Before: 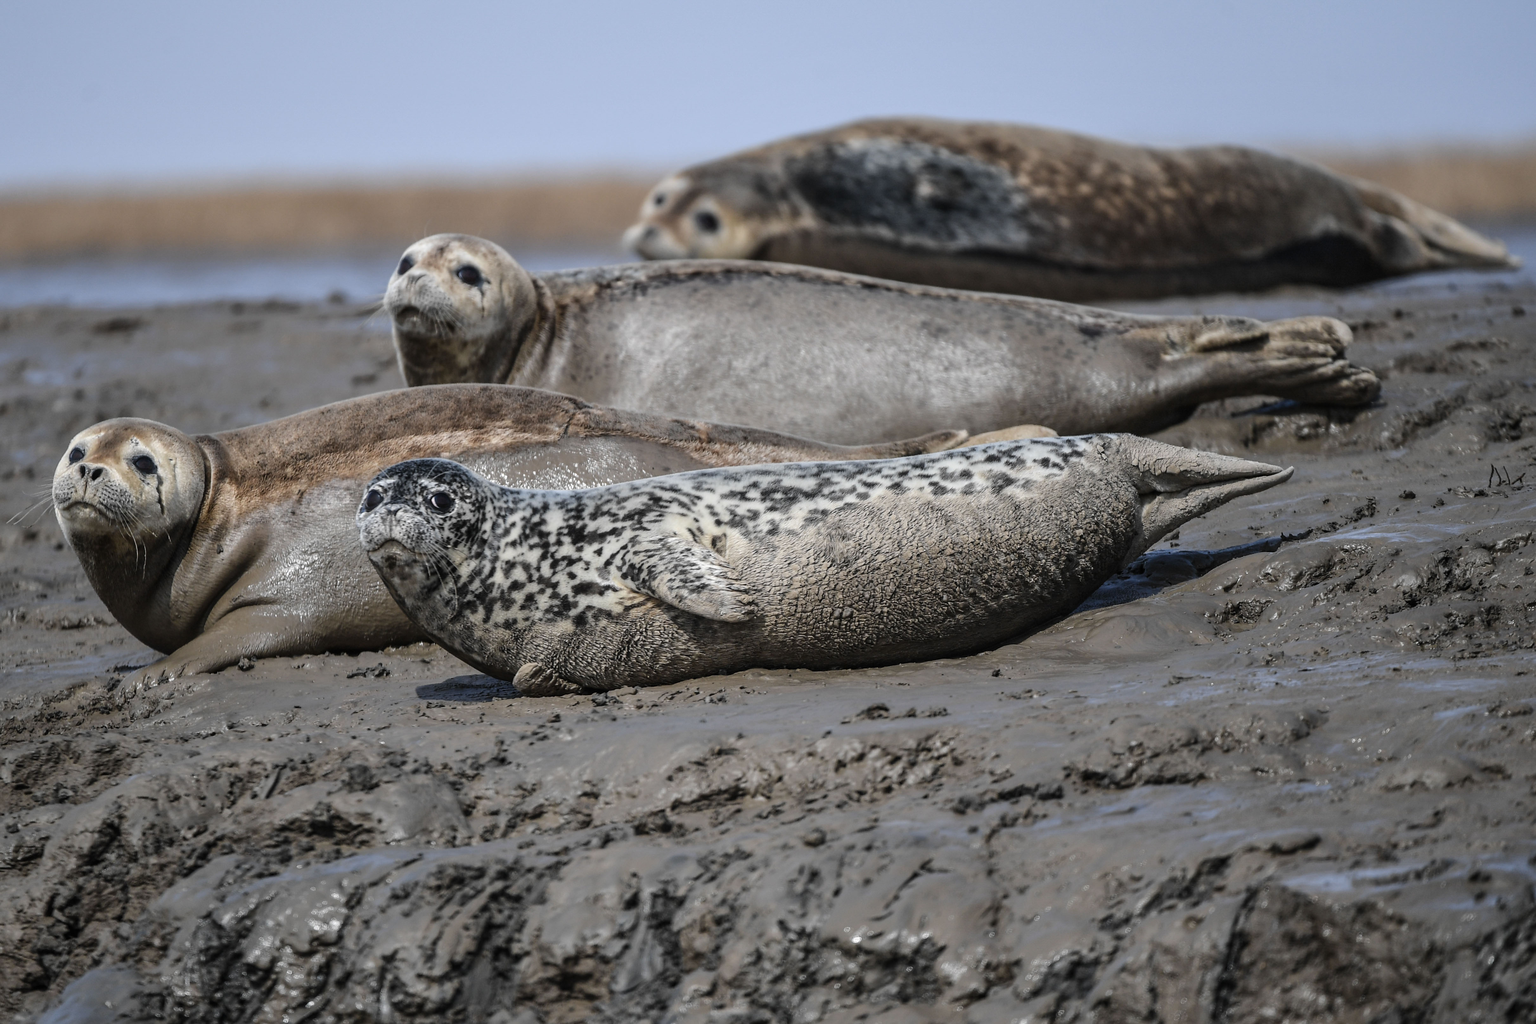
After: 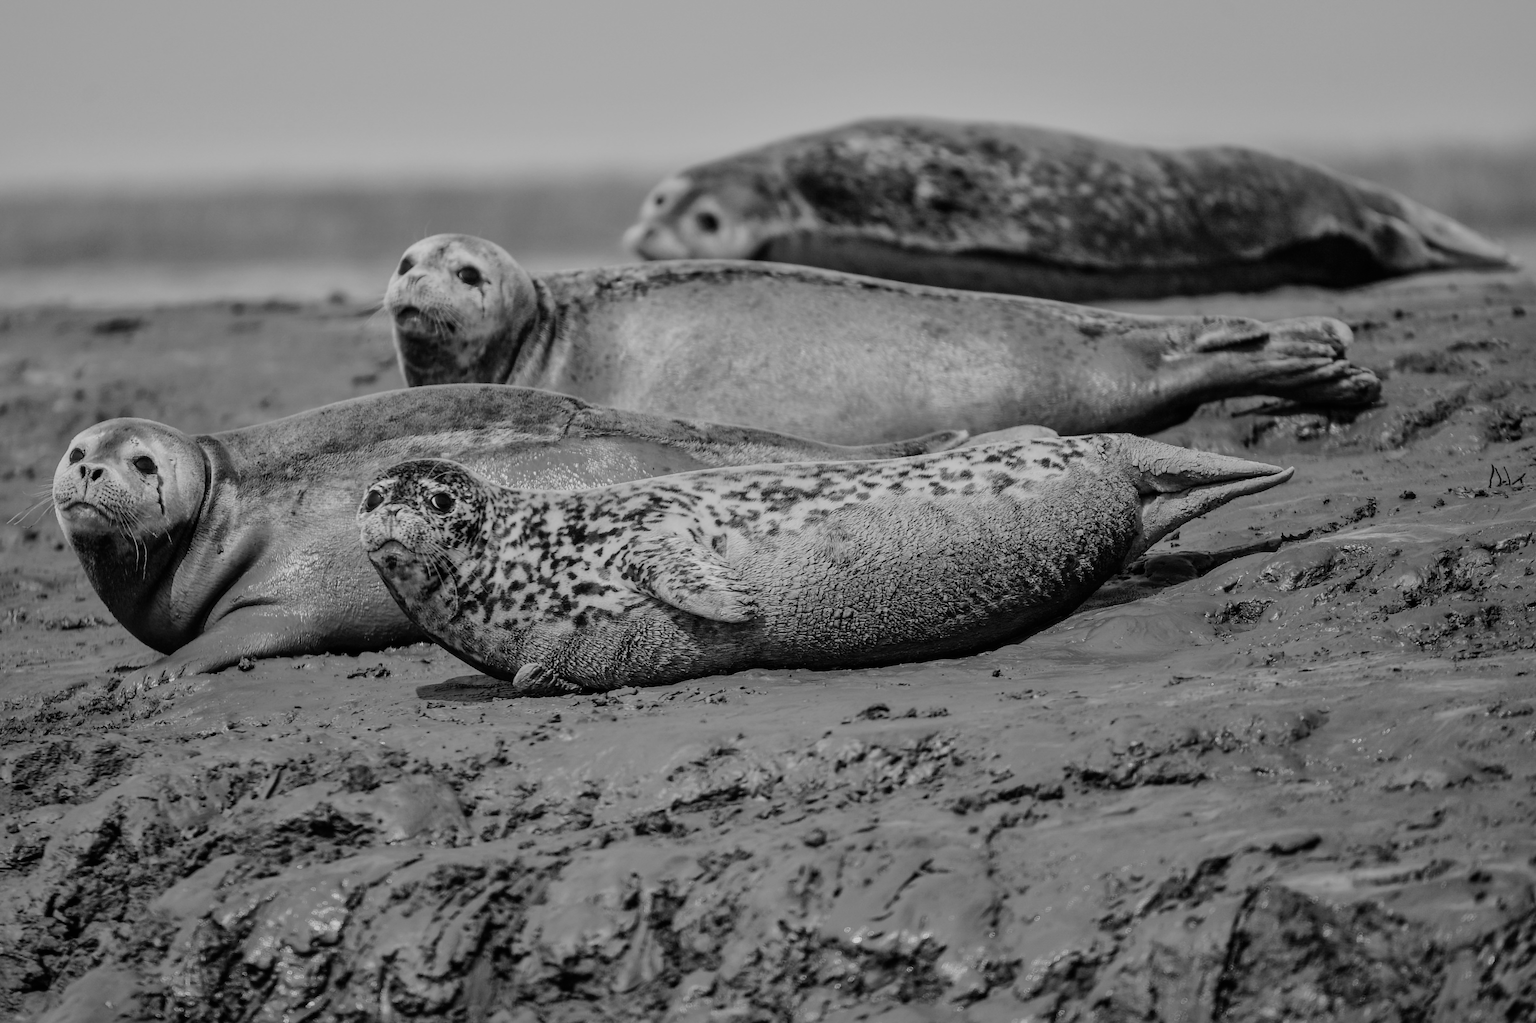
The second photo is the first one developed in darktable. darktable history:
exposure: exposure 0.025 EV, compensate highlight preservation false
filmic rgb: black relative exposure -7.65 EV, white relative exposure 4.56 EV, hardness 3.61, color science v6 (2022)
shadows and highlights: highlights color adjustment 0.812%
color calibration: output gray [0.25, 0.35, 0.4, 0], illuminant as shot in camera, x 0.37, y 0.382, temperature 4315.85 K
